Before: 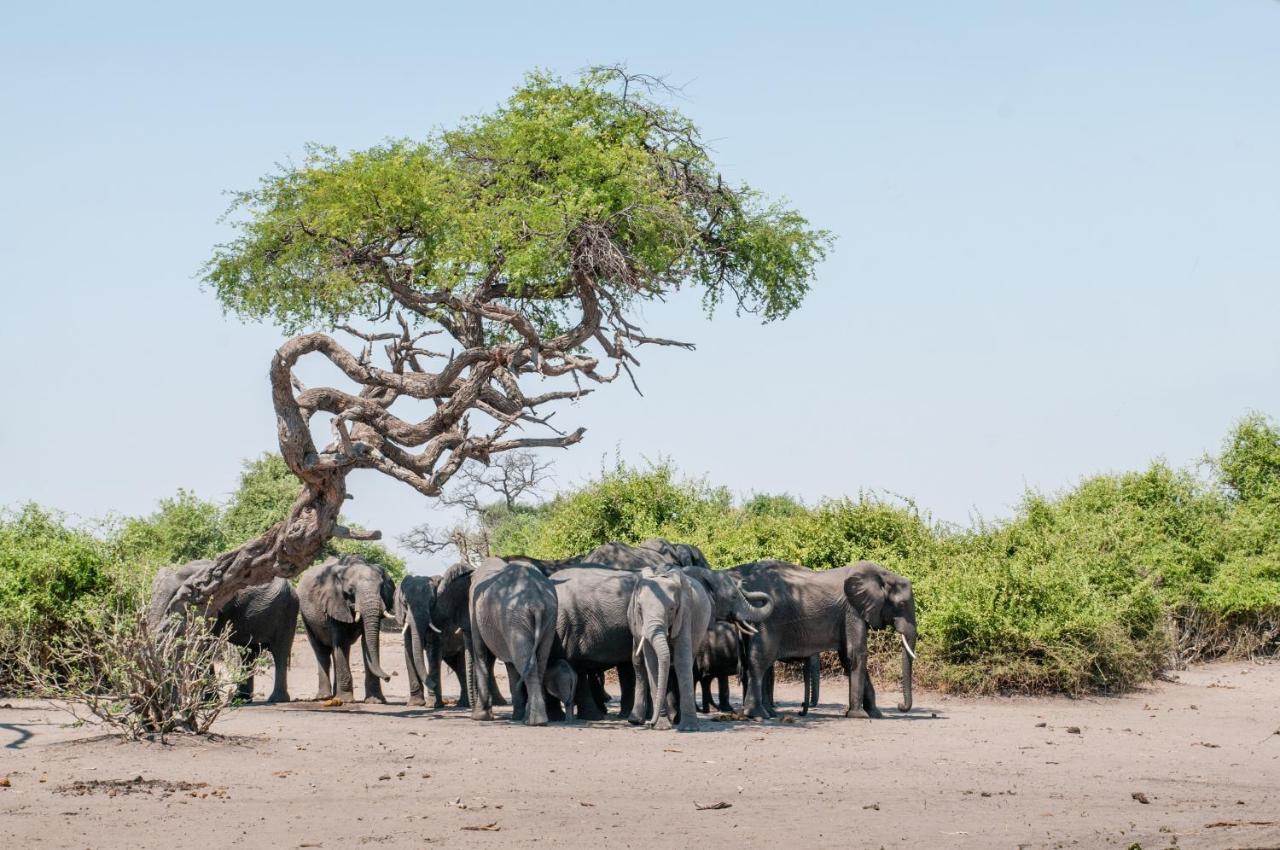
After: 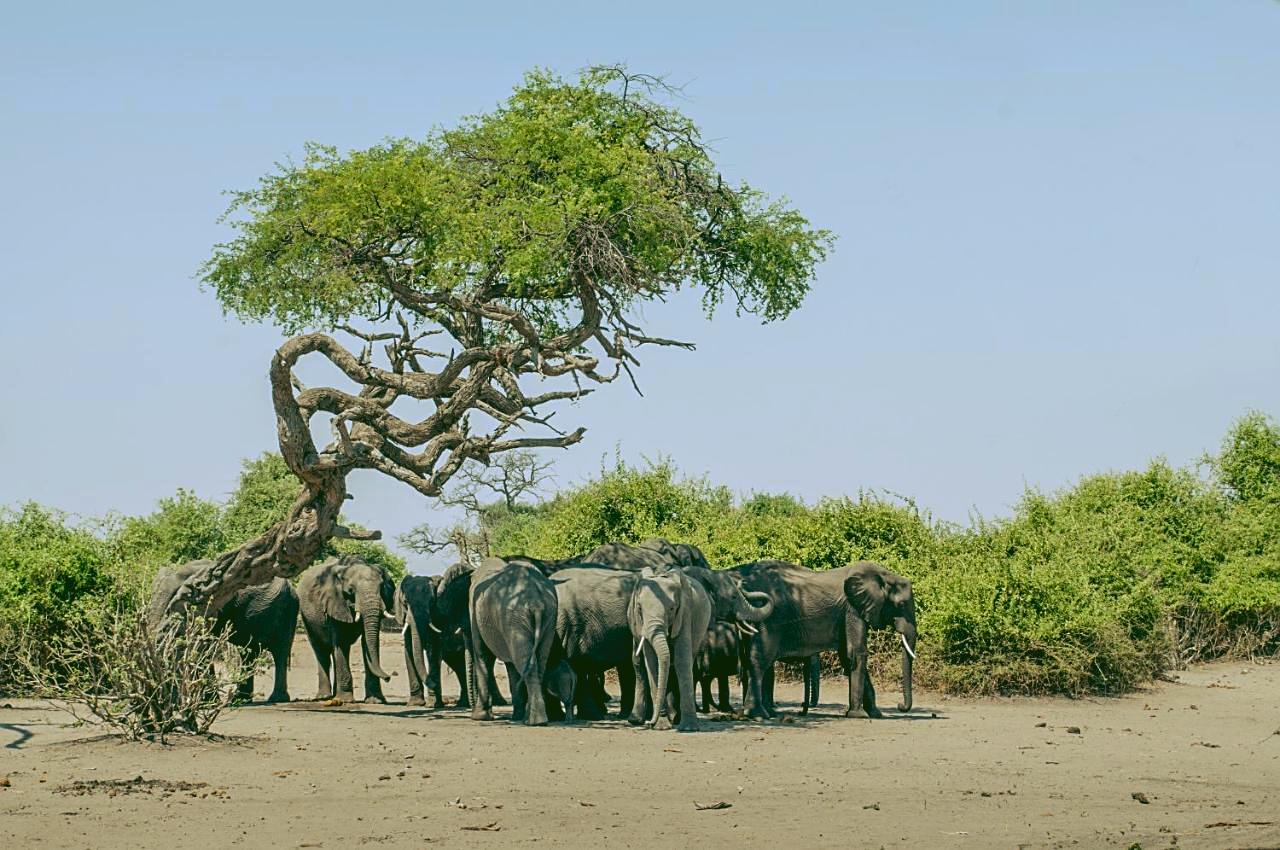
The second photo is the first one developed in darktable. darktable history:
sharpen: on, module defaults
rgb curve: curves: ch0 [(0.123, 0.061) (0.995, 0.887)]; ch1 [(0.06, 0.116) (1, 0.906)]; ch2 [(0, 0) (0.824, 0.69) (1, 1)], mode RGB, independent channels, compensate middle gray true
